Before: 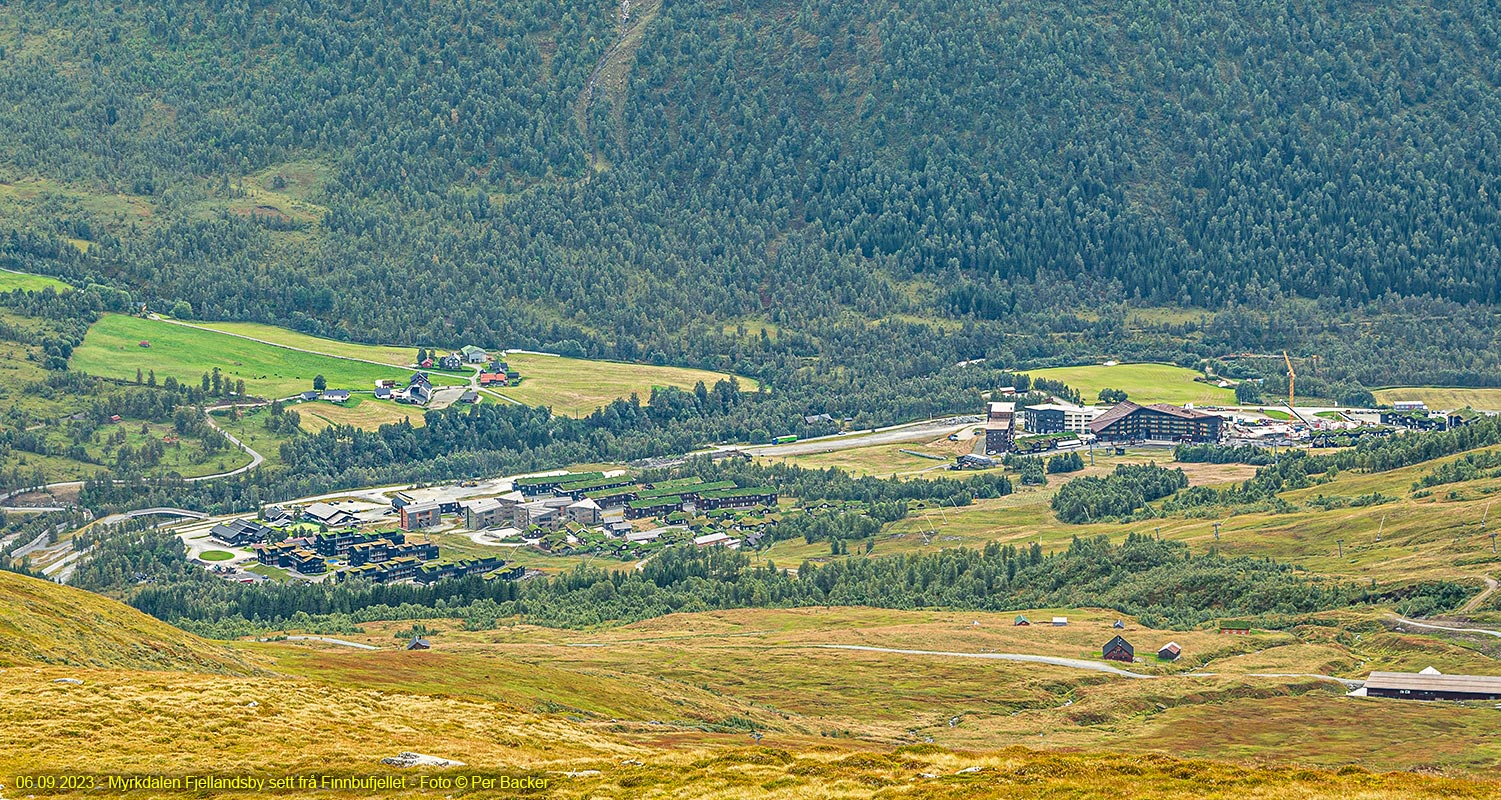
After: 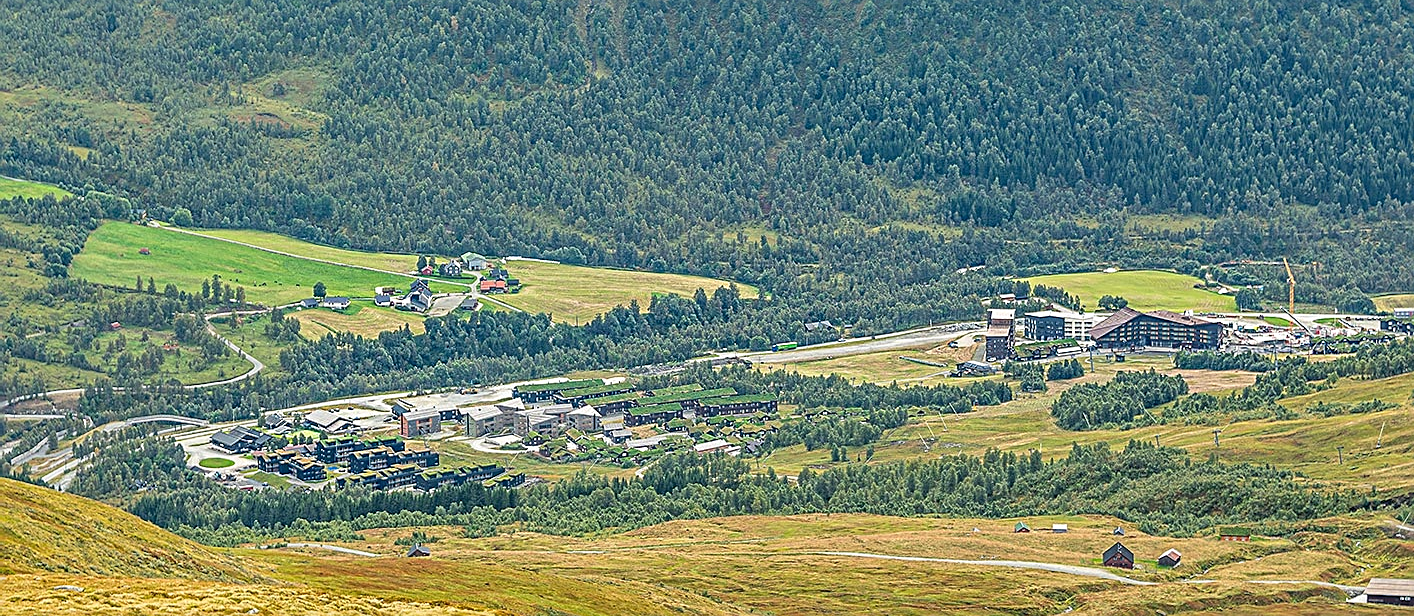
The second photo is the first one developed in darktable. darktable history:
crop and rotate: angle 0.03°, top 11.643%, right 5.651%, bottom 11.189%
sharpen: on, module defaults
